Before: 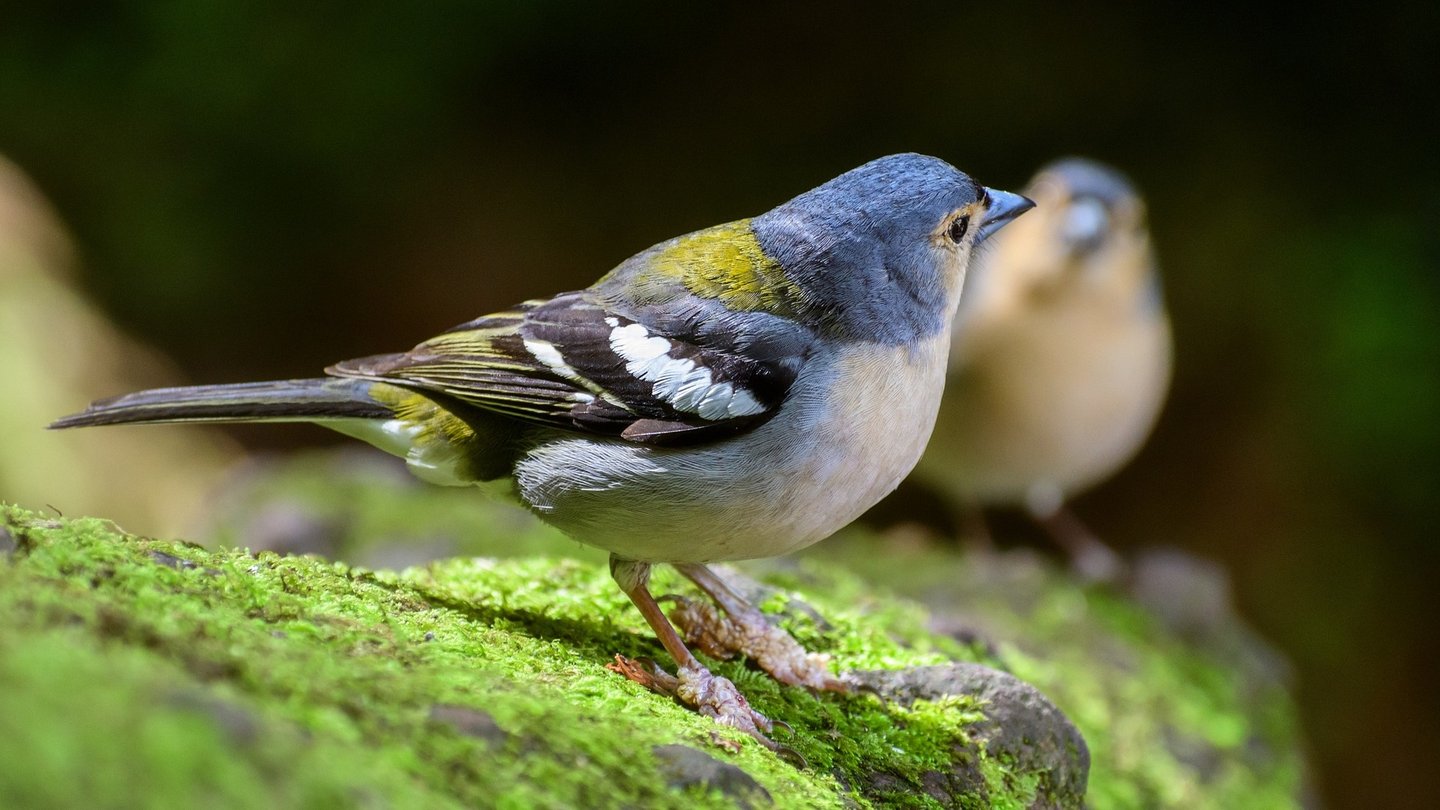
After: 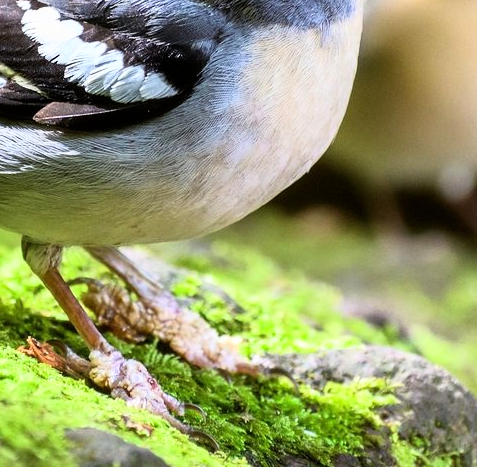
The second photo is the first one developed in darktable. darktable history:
crop: left 40.878%, top 39.176%, right 25.993%, bottom 3.081%
base curve: curves: ch0 [(0, 0) (0.005, 0.002) (0.193, 0.295) (0.399, 0.664) (0.75, 0.928) (1, 1)]
